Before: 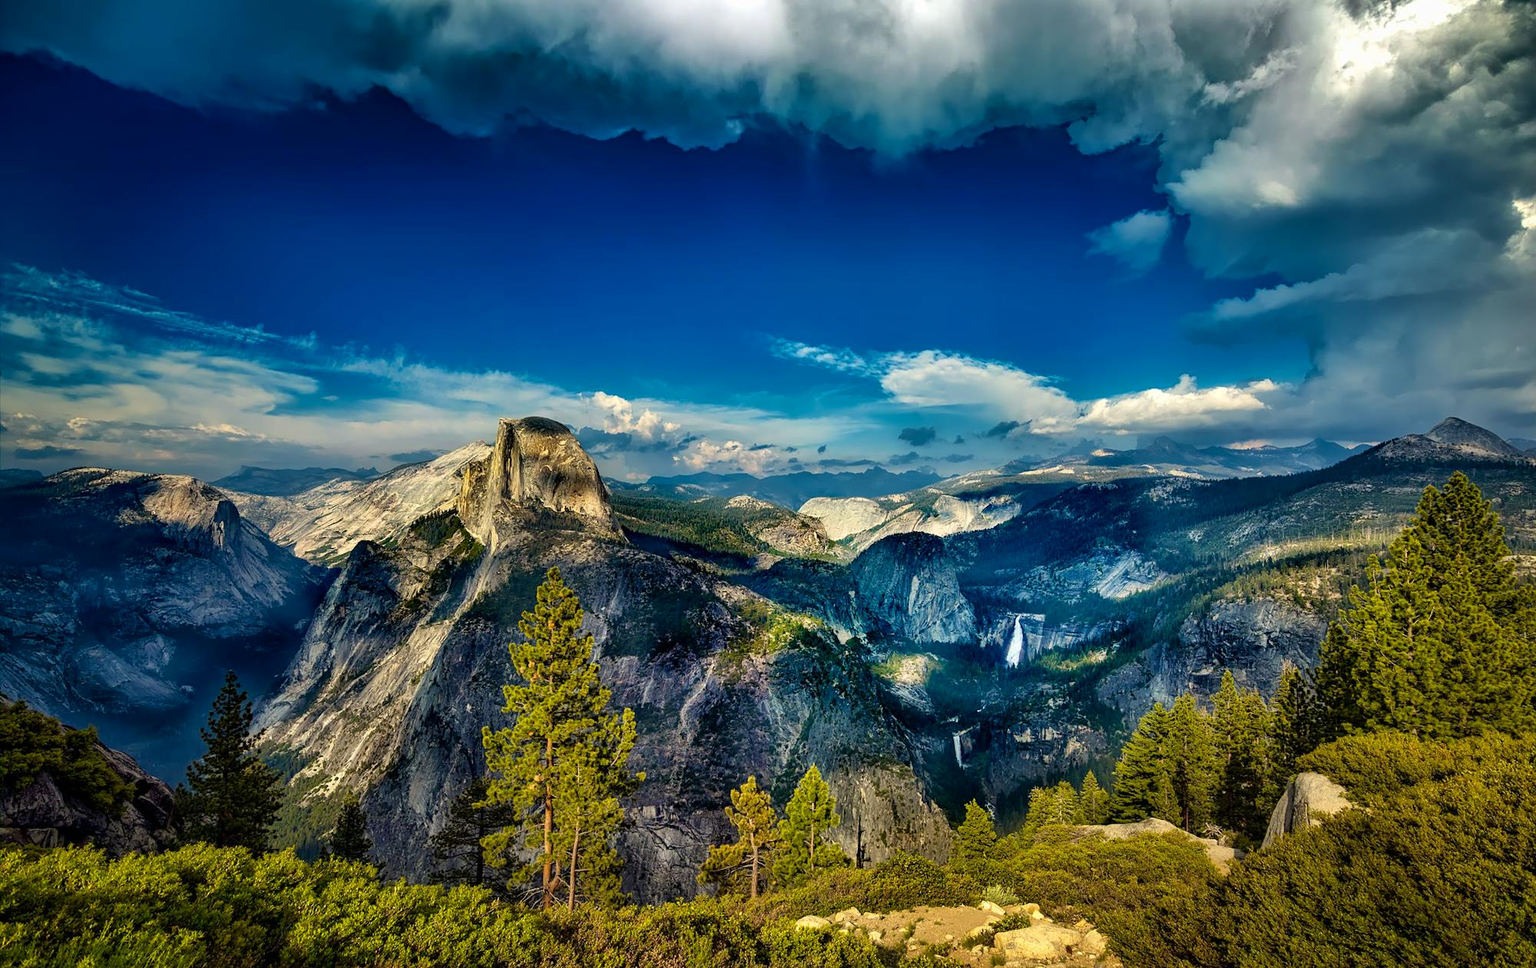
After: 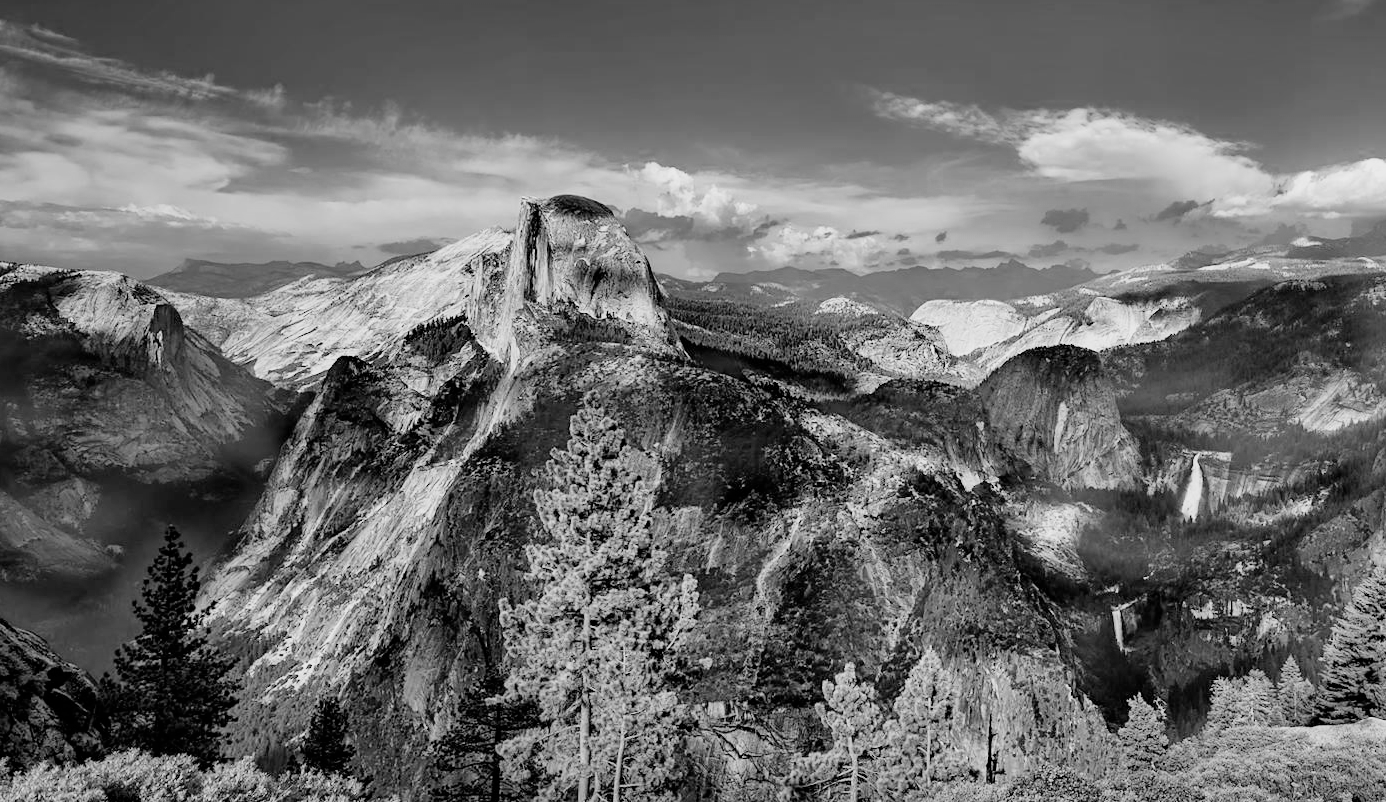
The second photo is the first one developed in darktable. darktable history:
filmic rgb: black relative exposure -7.15 EV, white relative exposure 5.36 EV, hardness 3.02, color science v6 (2022)
crop: left 6.488%, top 27.668%, right 24.183%, bottom 8.656%
exposure: exposure 0.95 EV, compensate highlight preservation false
monochrome: a 32, b 64, size 2.3, highlights 1
contrast brightness saturation: saturation -0.05
color balance rgb: perceptual saturation grading › global saturation 25%, global vibrance 20%
